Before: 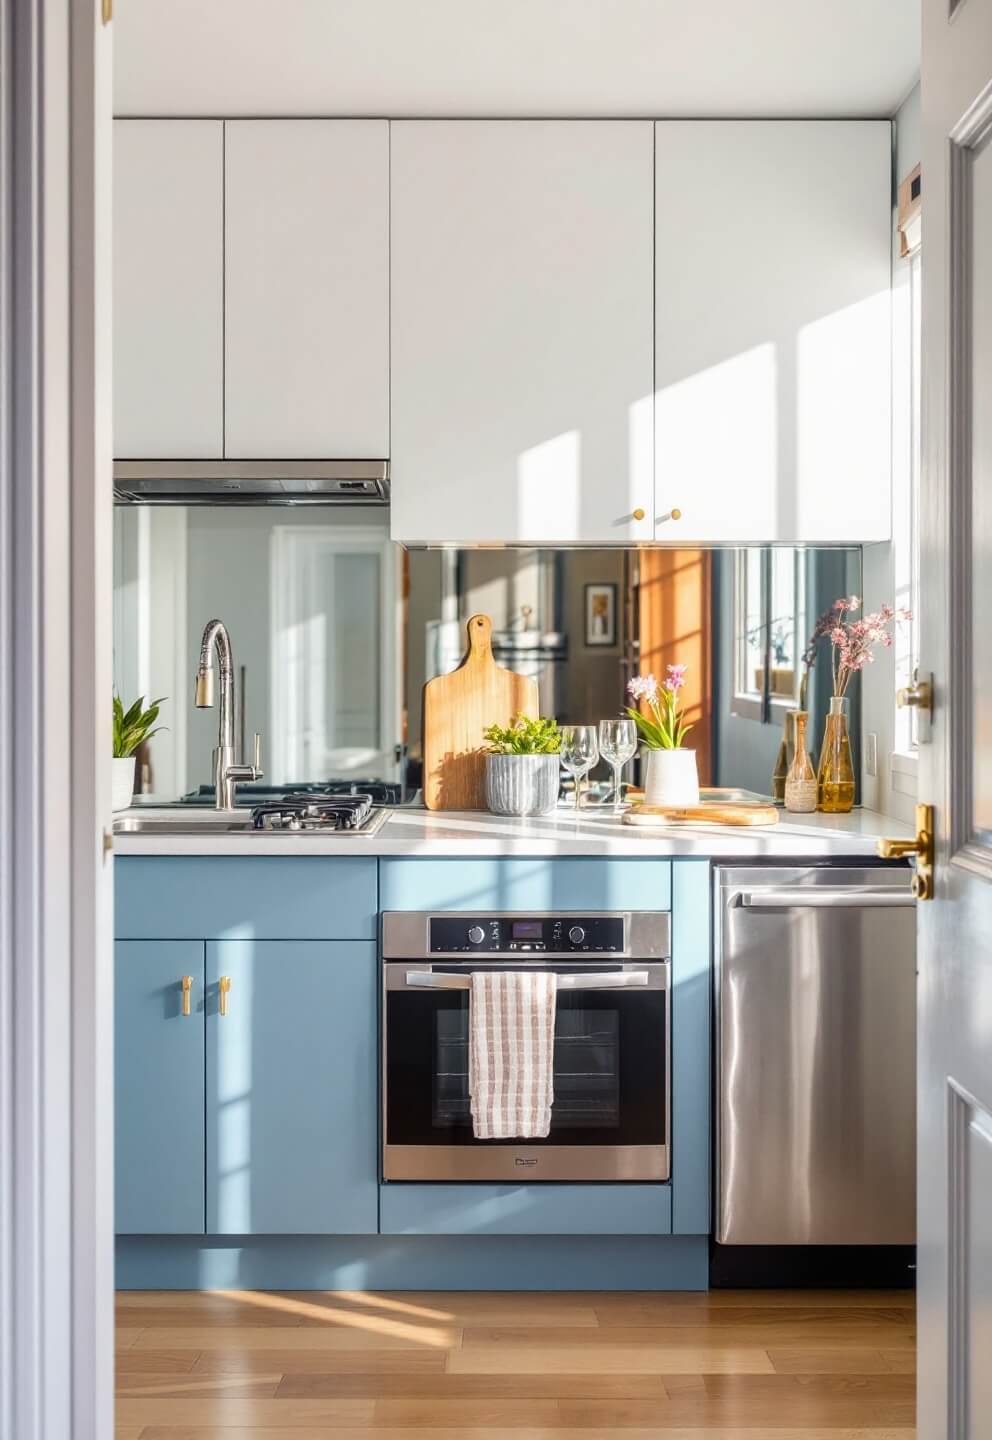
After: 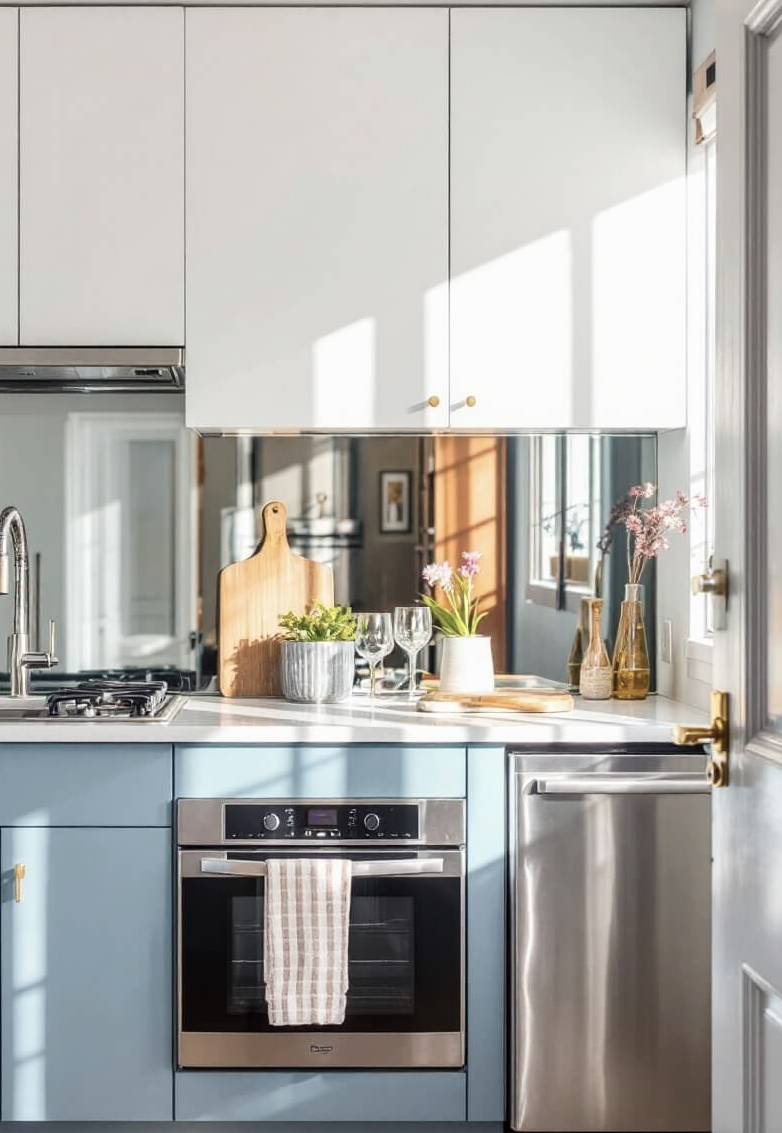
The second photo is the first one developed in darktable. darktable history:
contrast brightness saturation: contrast 0.1, saturation -0.3
crop and rotate: left 20.74%, top 7.912%, right 0.375%, bottom 13.378%
